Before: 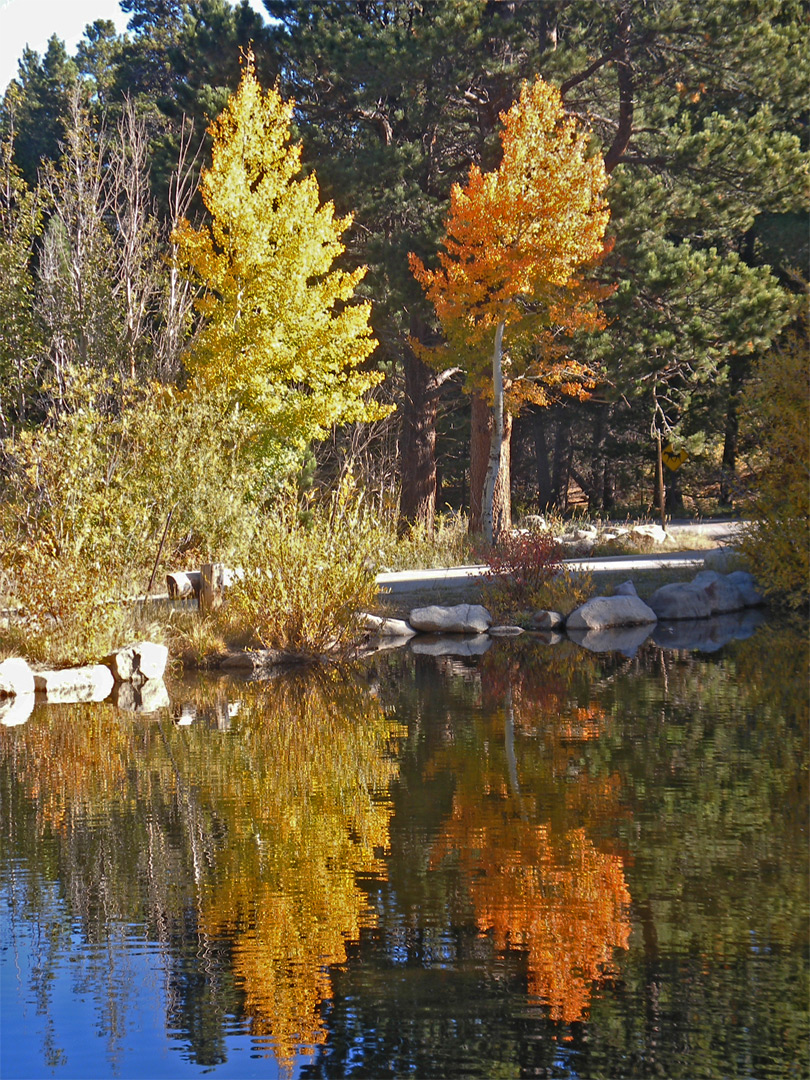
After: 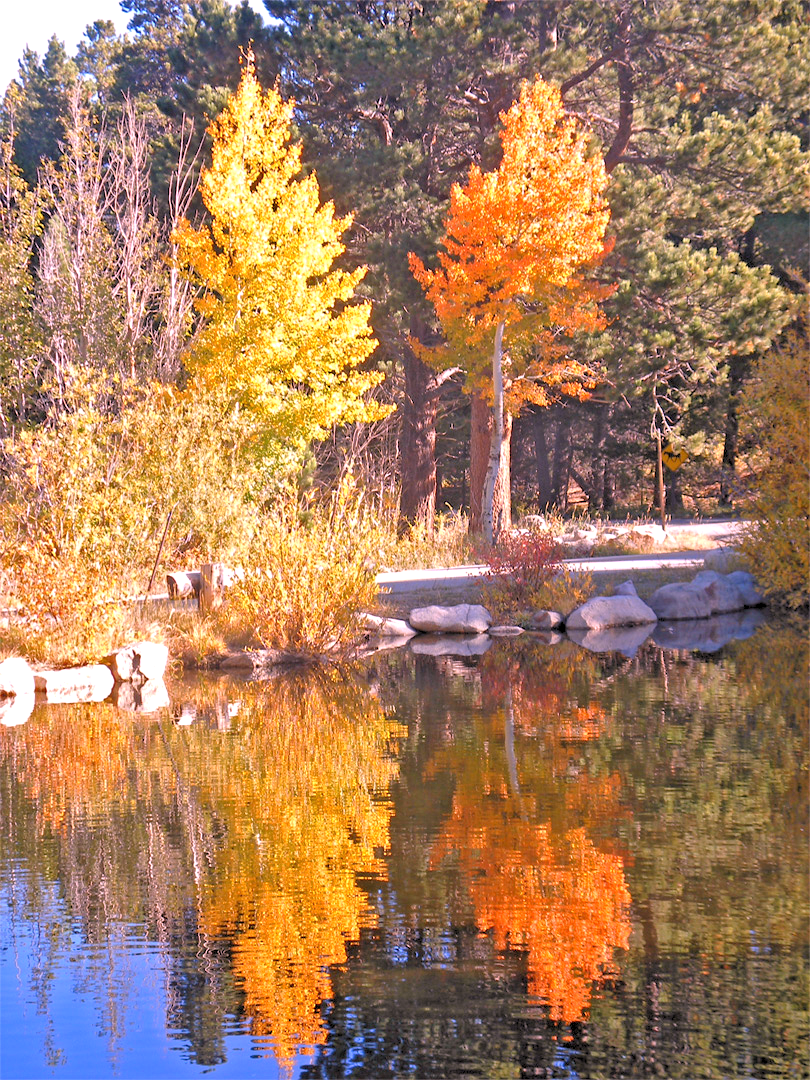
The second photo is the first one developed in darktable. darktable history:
exposure: exposure 0.785 EV, compensate highlight preservation false
white balance: red 1.188, blue 1.11
rgb levels: preserve colors sum RGB, levels [[0.038, 0.433, 0.934], [0, 0.5, 1], [0, 0.5, 1]]
